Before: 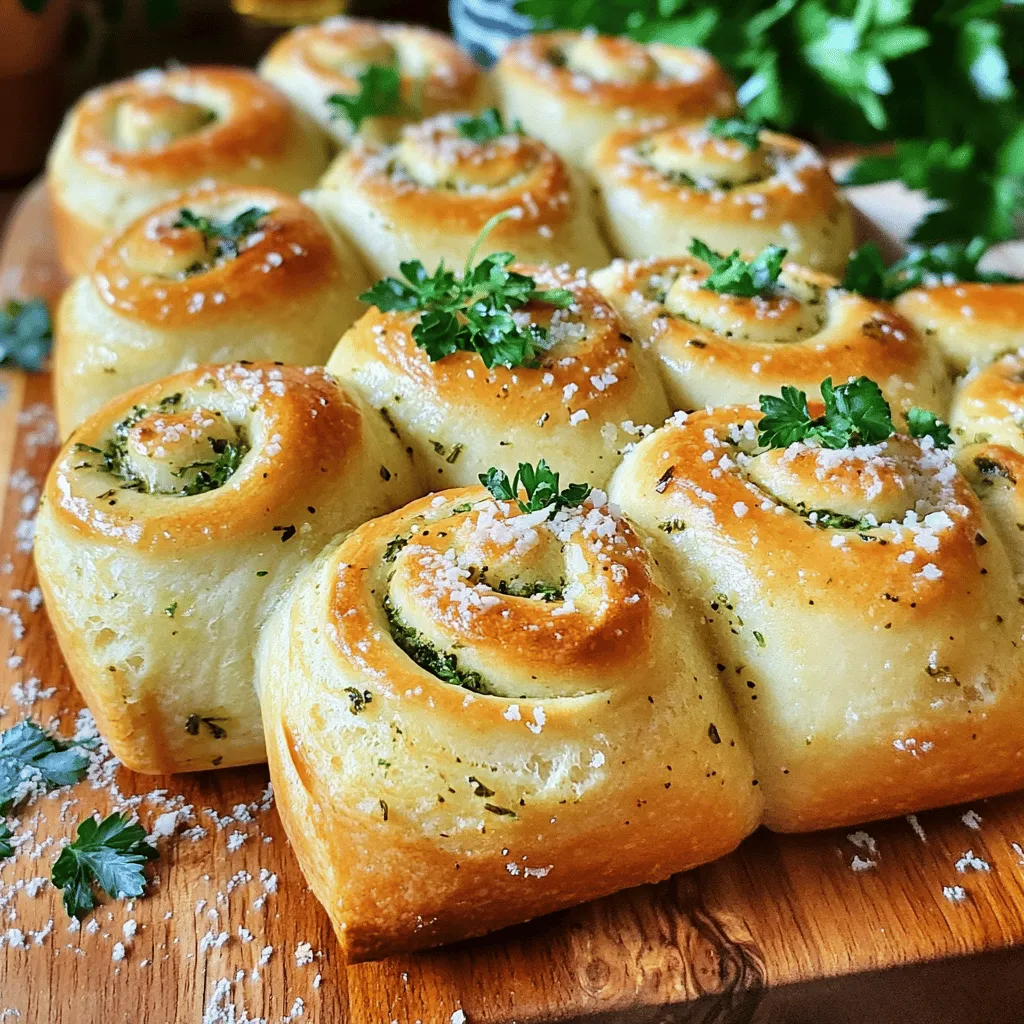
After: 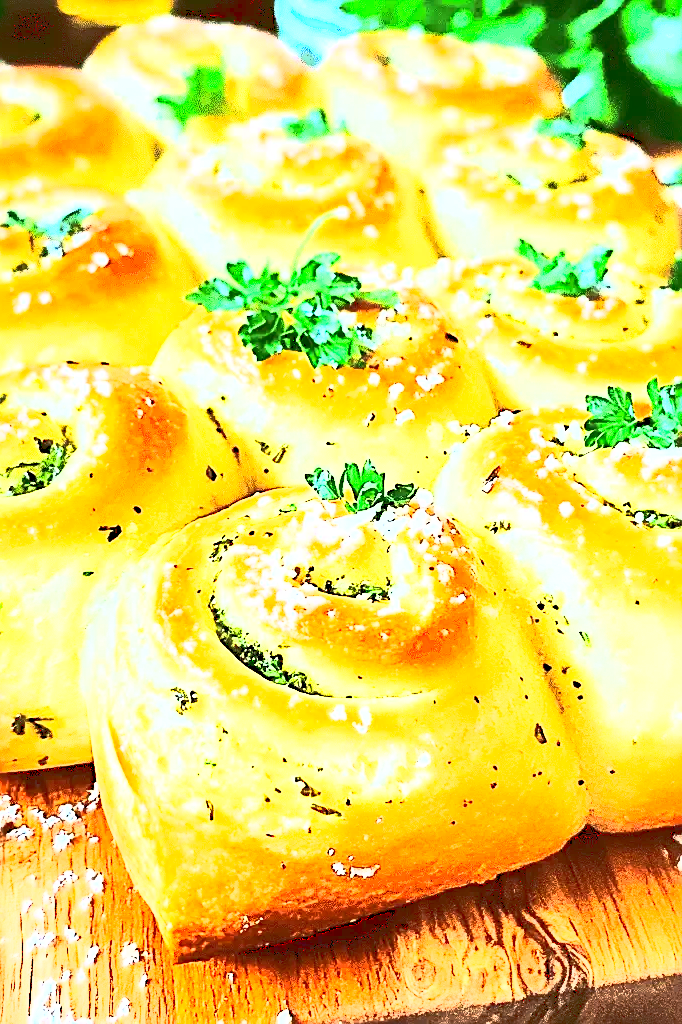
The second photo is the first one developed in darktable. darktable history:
crop: left 17.002%, right 16.343%
sharpen: radius 2.535, amount 0.626
contrast brightness saturation: contrast 0.205, brightness 0.168, saturation 0.222
local contrast: mode bilateral grid, contrast 19, coarseness 49, detail 119%, midtone range 0.2
base curve: curves: ch0 [(0, 0.015) (0.085, 0.116) (0.134, 0.298) (0.19, 0.545) (0.296, 0.764) (0.599, 0.982) (1, 1)]
exposure: black level correction 0.001, exposure 1.132 EV, compensate highlight preservation false
tone equalizer: -8 EV -0.451 EV, -7 EV -0.386 EV, -6 EV -0.303 EV, -5 EV -0.198 EV, -3 EV 0.223 EV, -2 EV 0.307 EV, -1 EV 0.398 EV, +0 EV 0.39 EV
